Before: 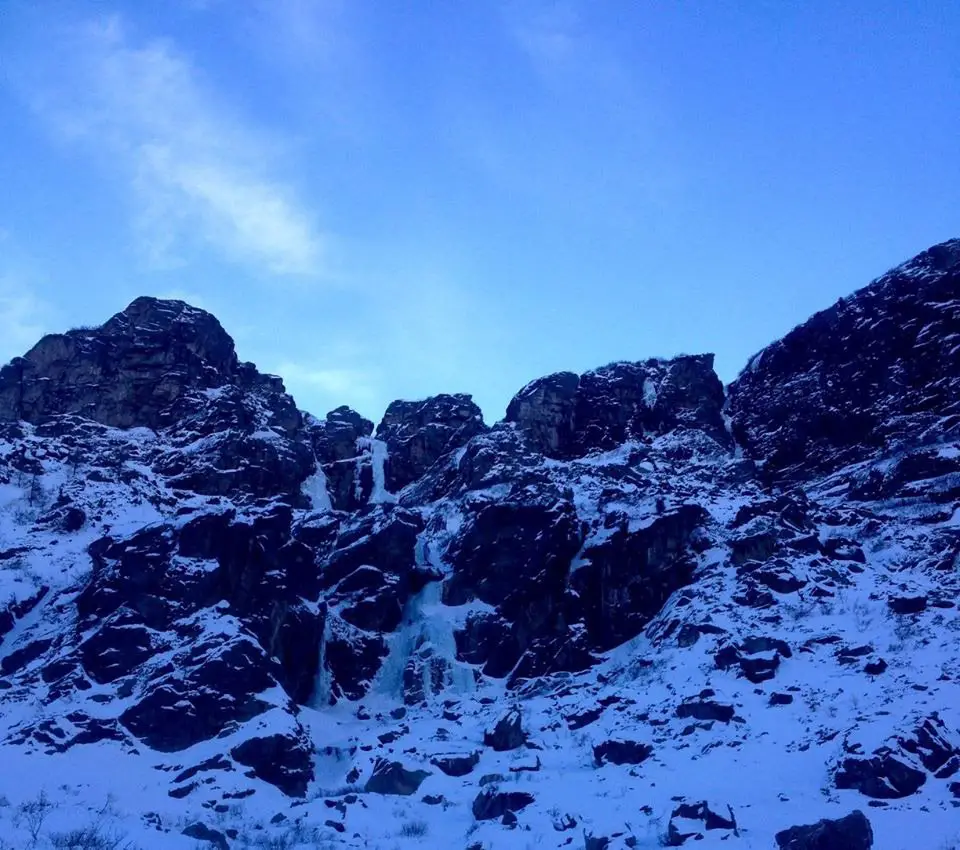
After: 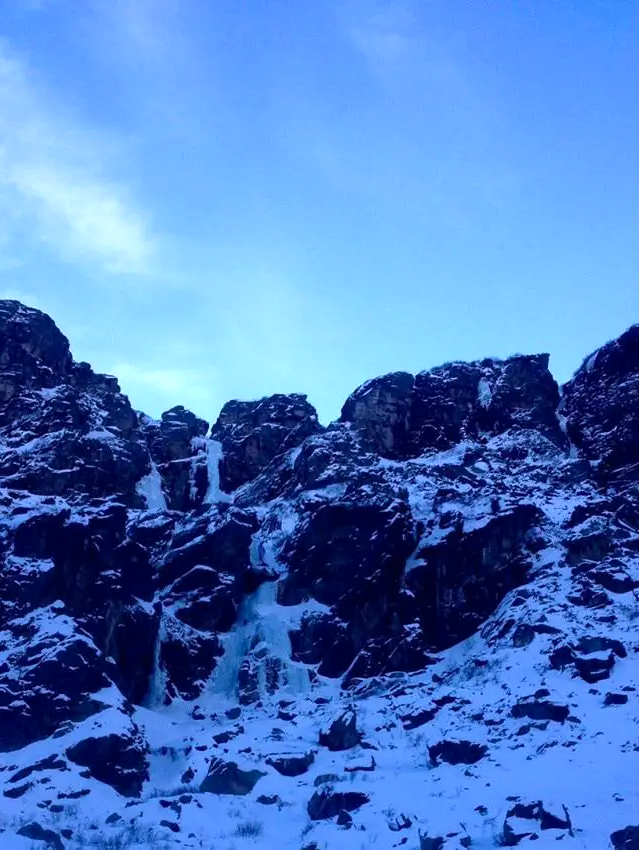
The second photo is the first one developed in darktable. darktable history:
velvia: on, module defaults
levels: mode automatic, levels [0.182, 0.542, 0.902]
crop: left 17.197%, right 16.156%
